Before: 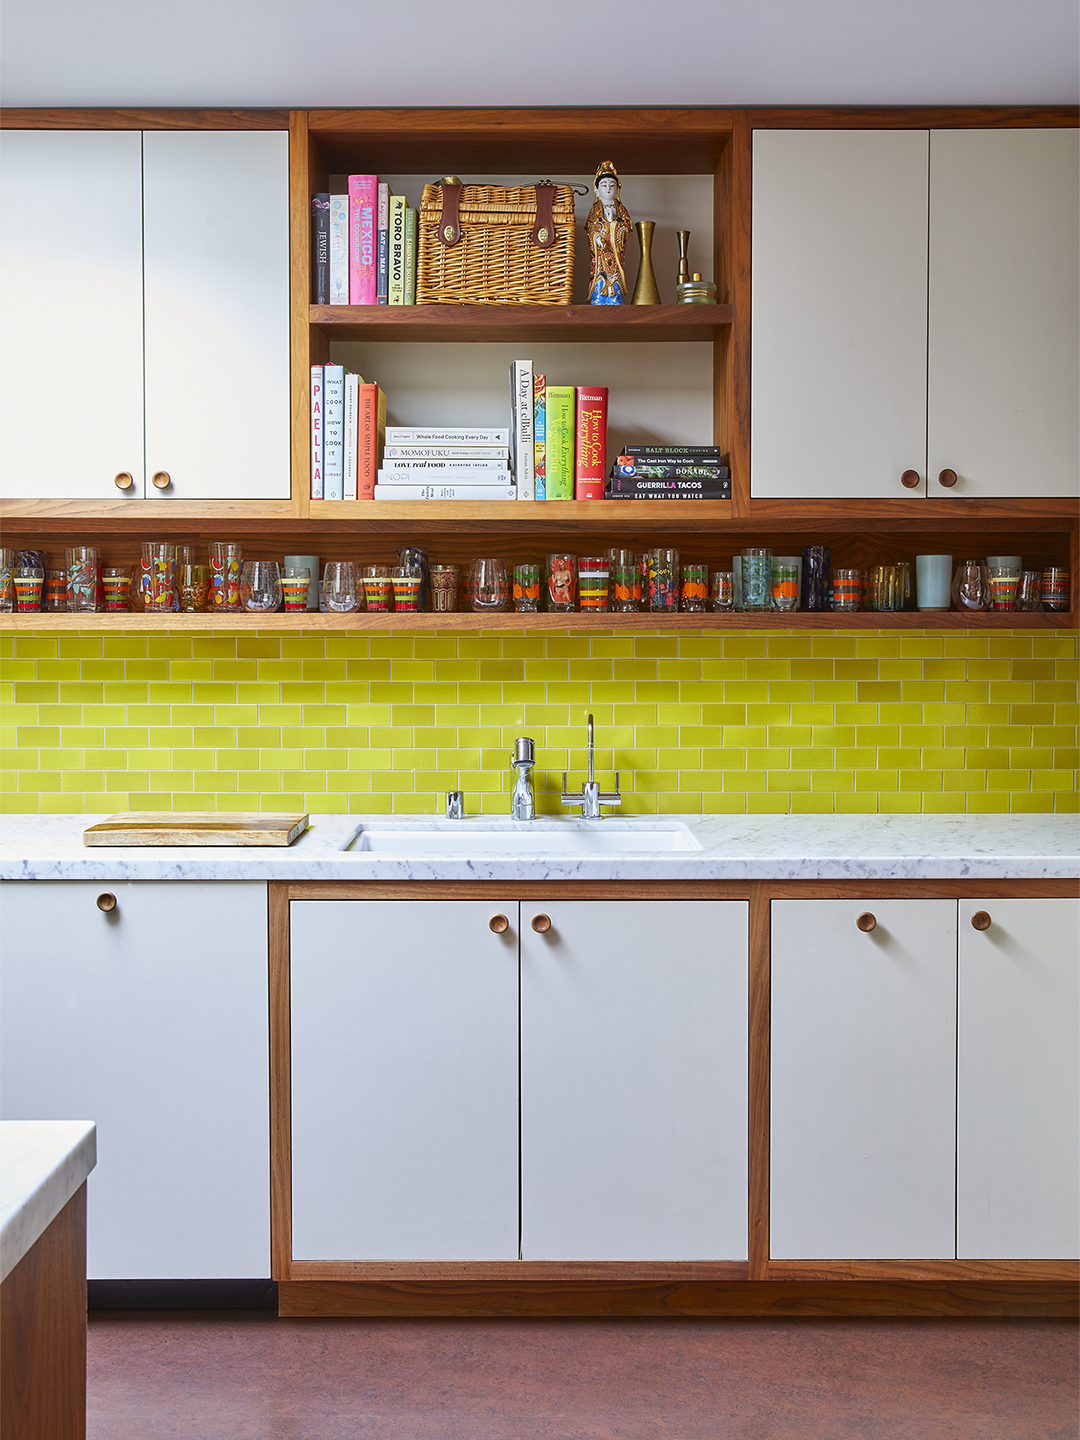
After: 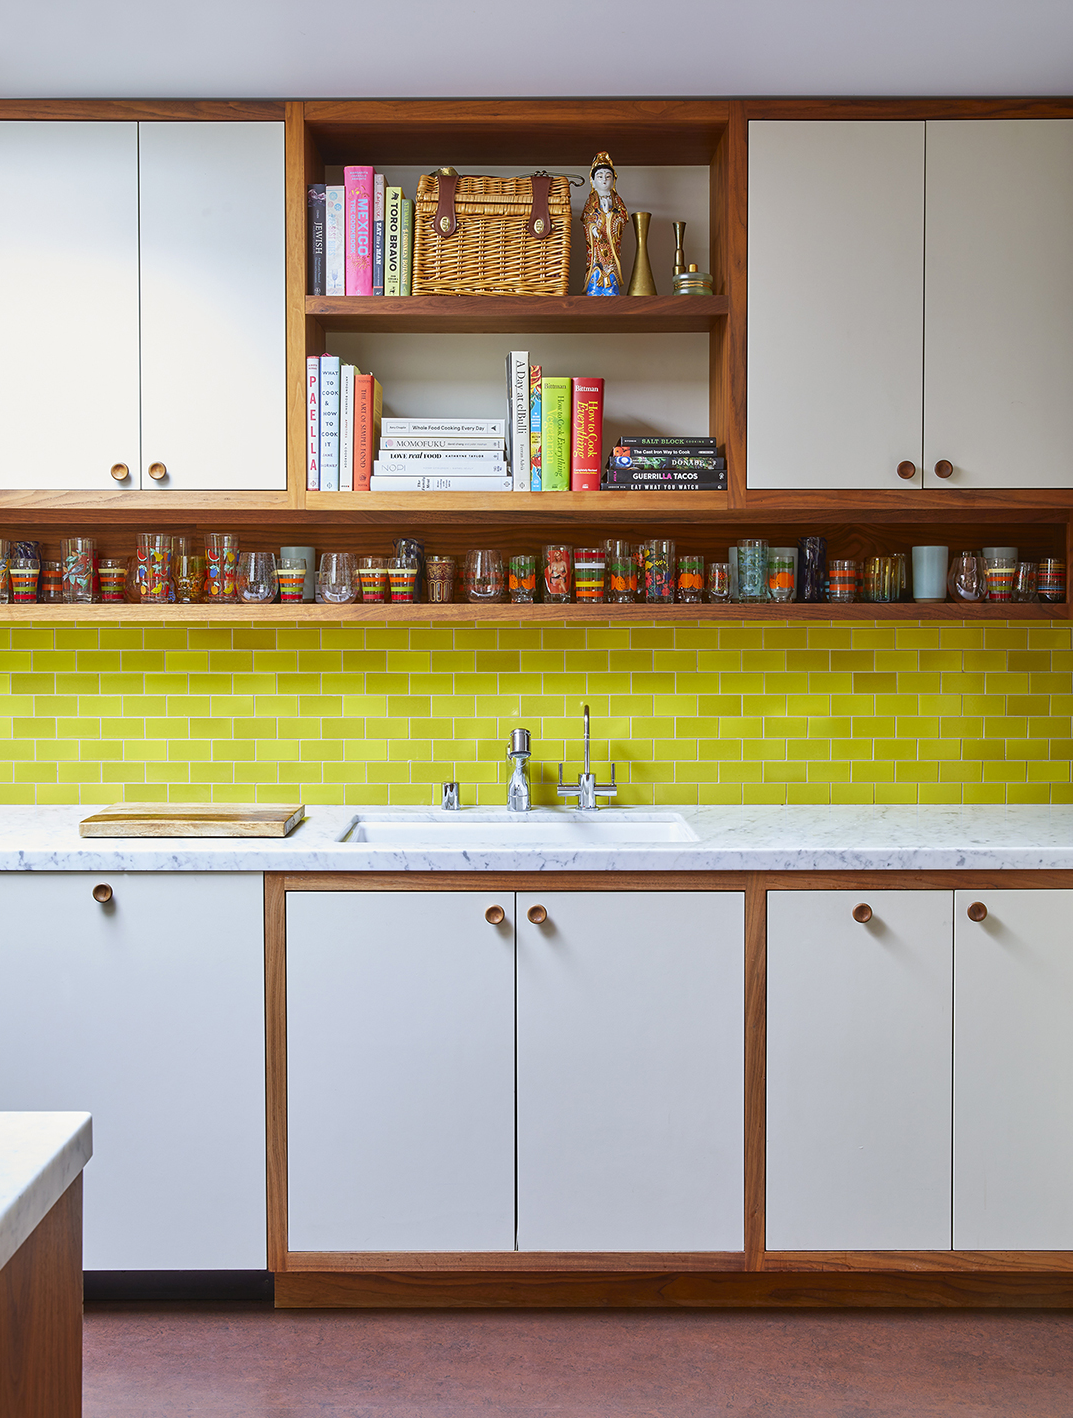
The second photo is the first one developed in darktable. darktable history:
crop: left 0.461%, top 0.669%, right 0.168%, bottom 0.797%
